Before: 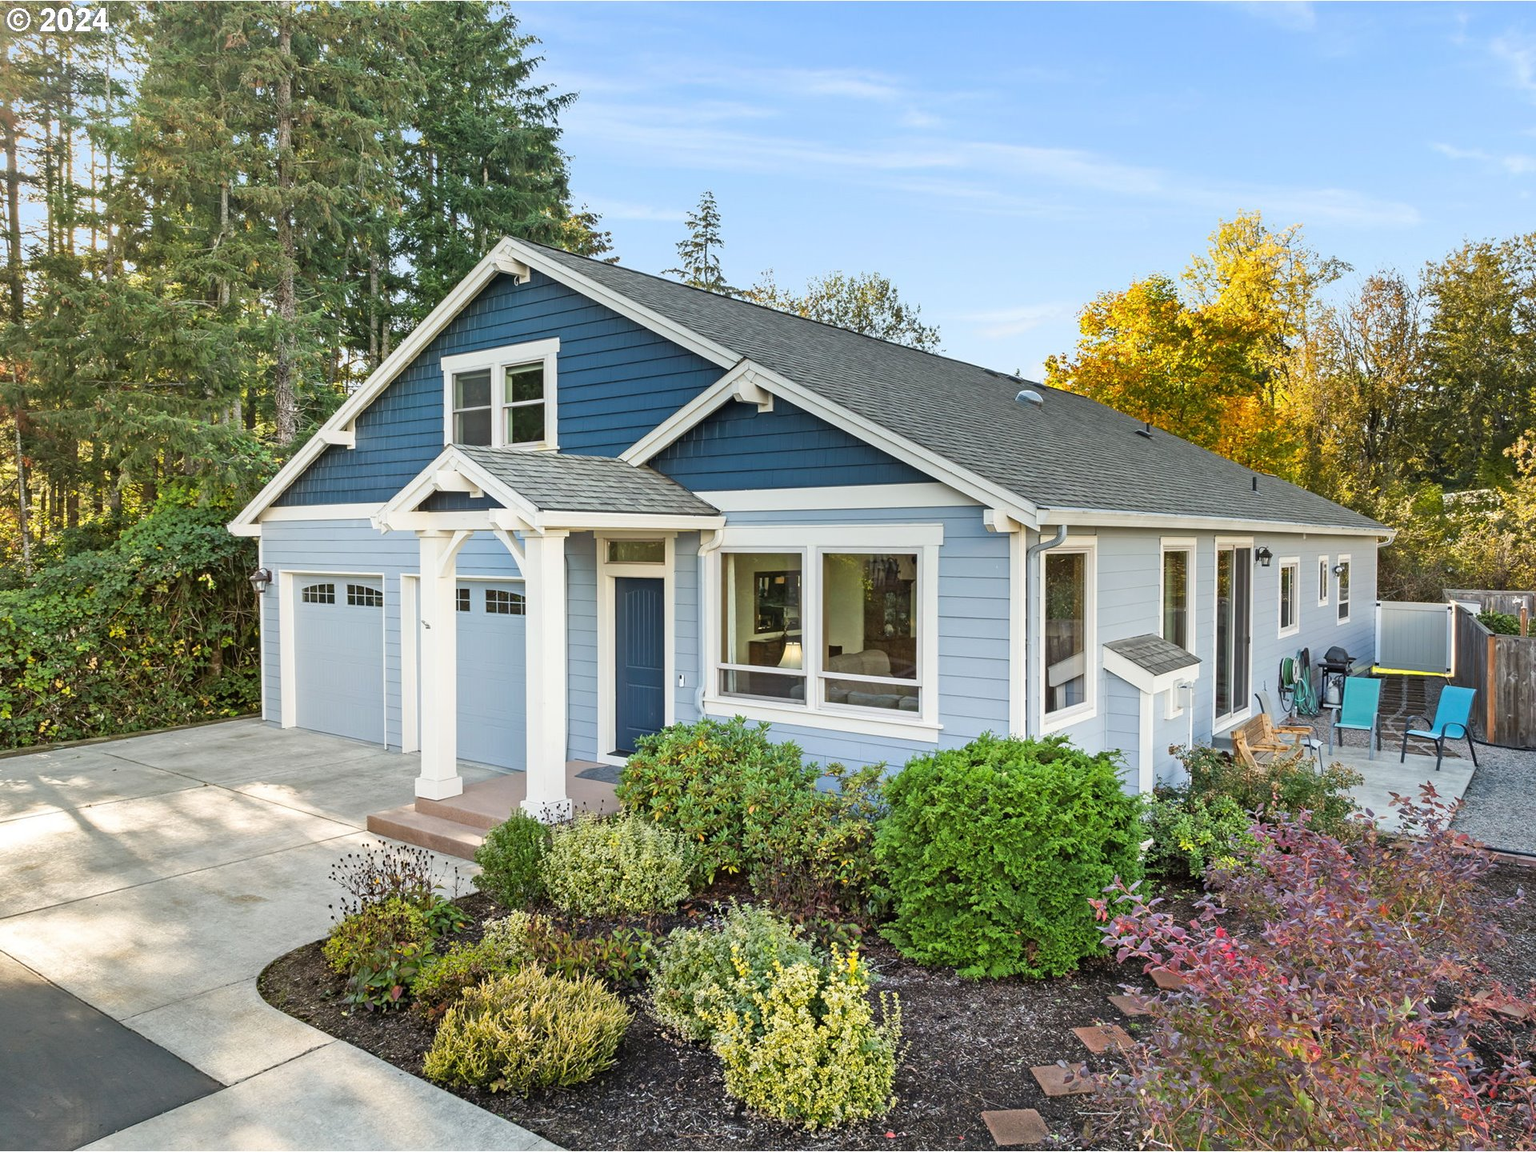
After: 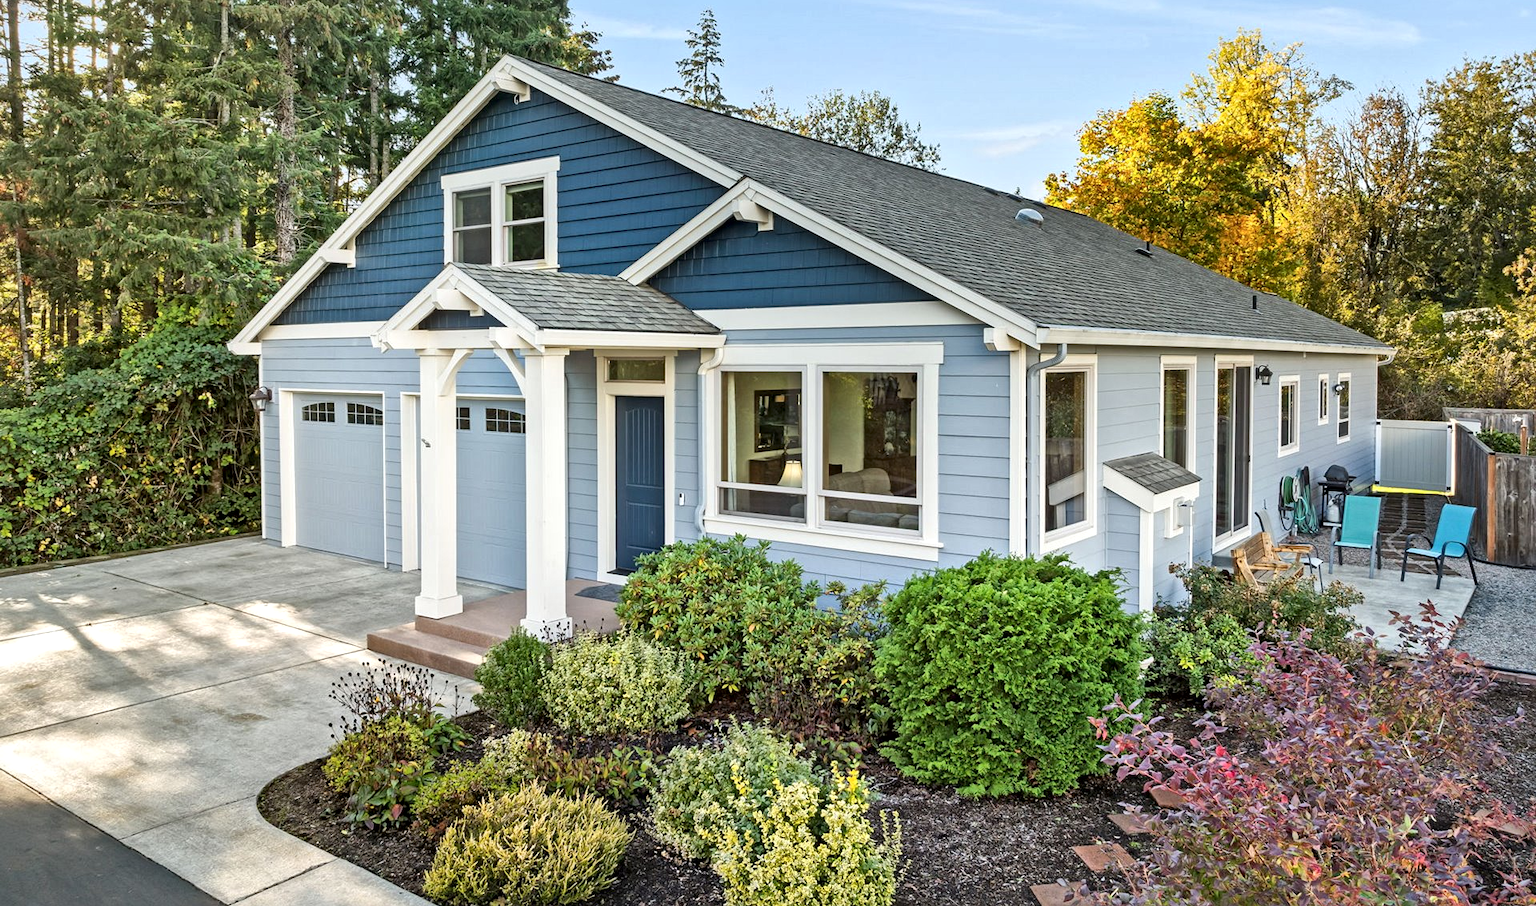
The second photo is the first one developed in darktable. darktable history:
crop and rotate: top 15.774%, bottom 5.506%
local contrast: mode bilateral grid, contrast 20, coarseness 19, detail 163%, midtone range 0.2
exposure: compensate highlight preservation false
